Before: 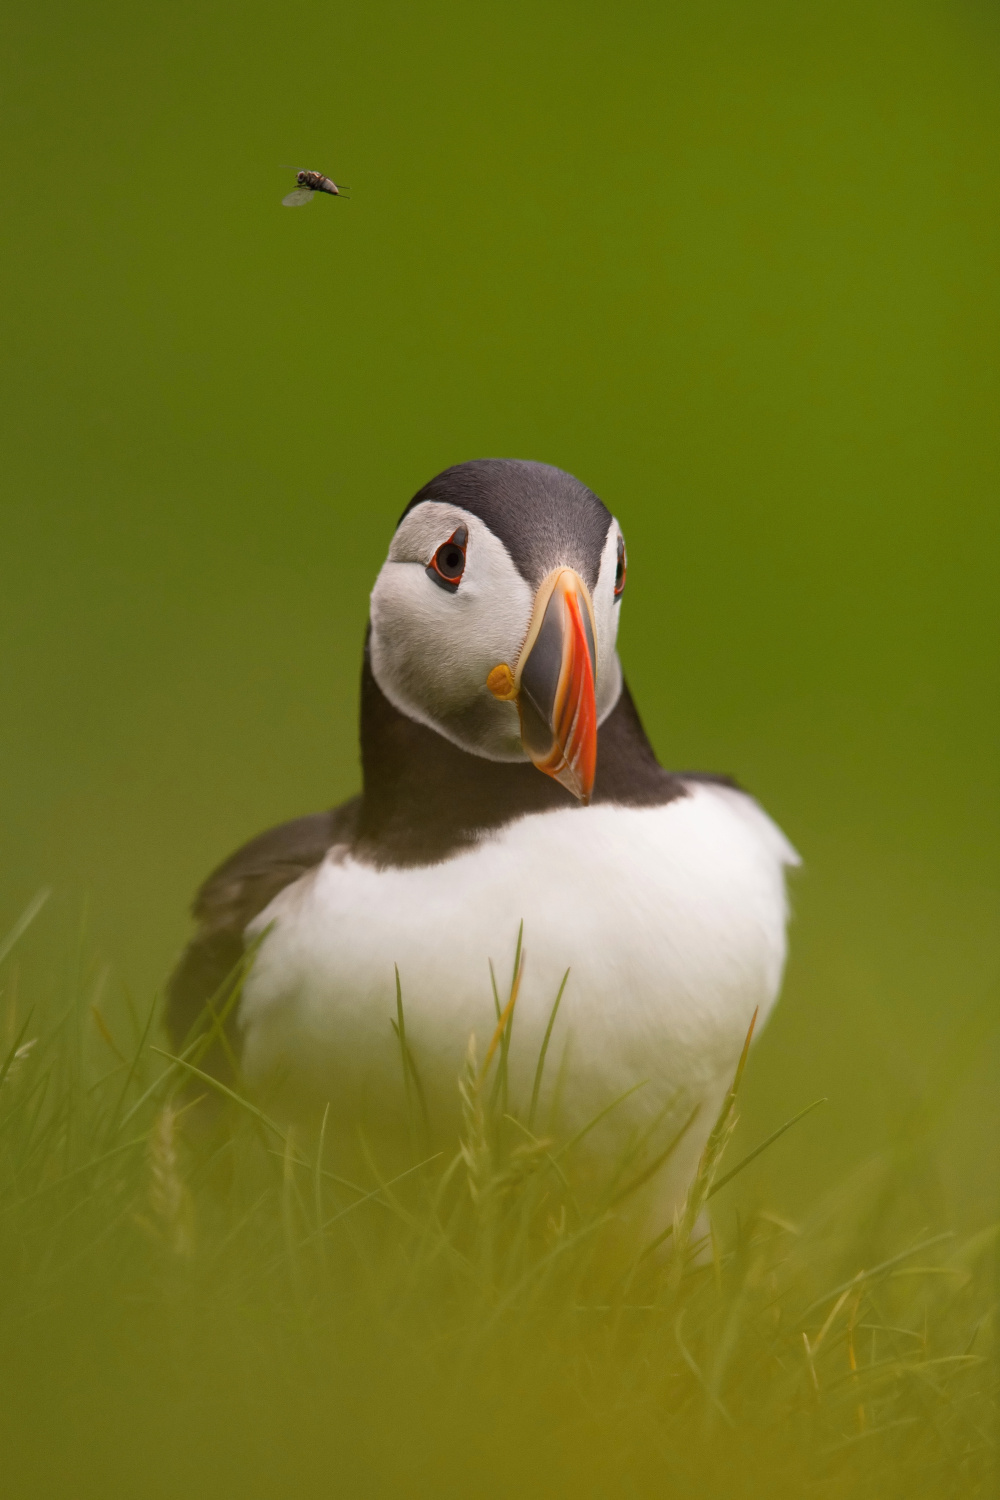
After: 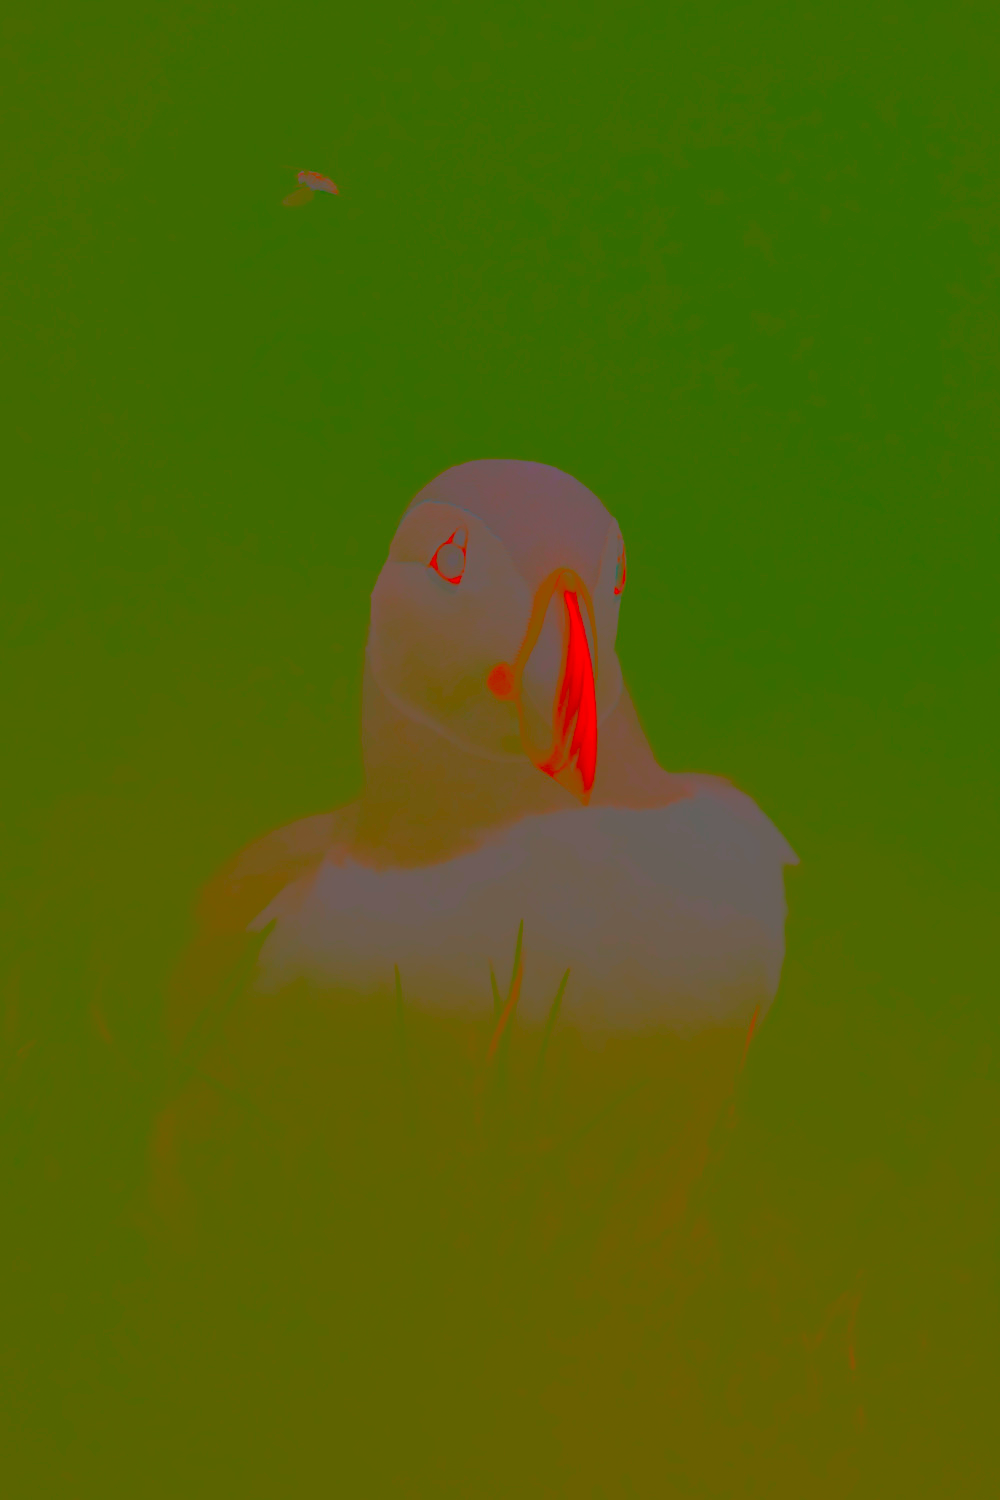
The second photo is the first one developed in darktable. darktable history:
exposure: black level correction 0, exposure 1.001 EV, compensate highlight preservation false
contrast brightness saturation: contrast -0.98, brightness -0.166, saturation 0.756
sharpen: on, module defaults
